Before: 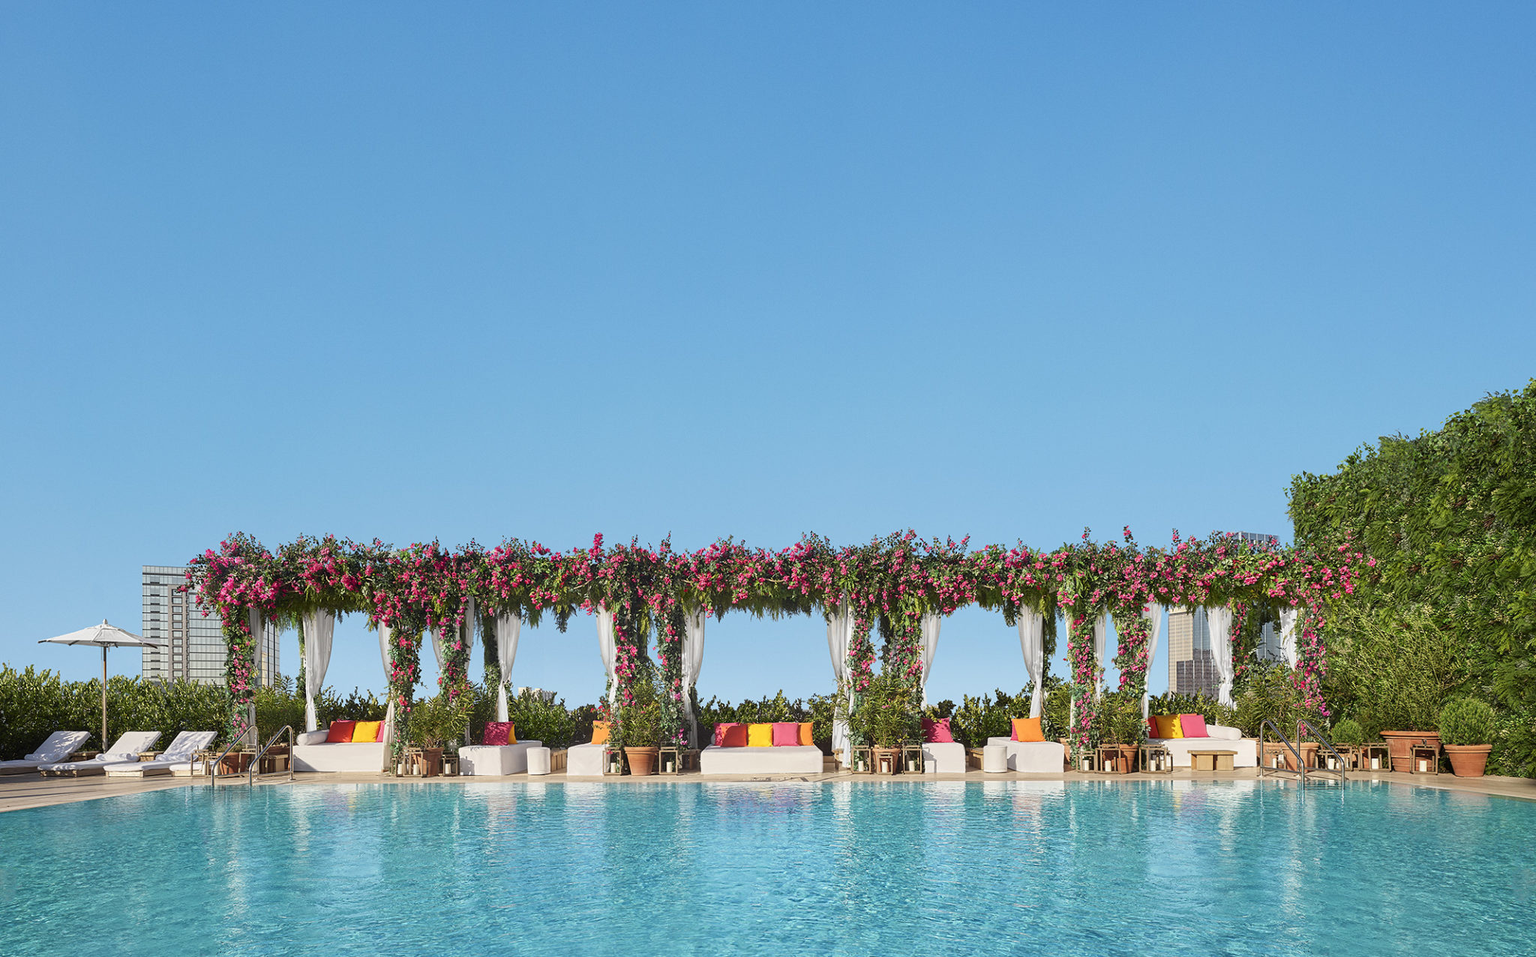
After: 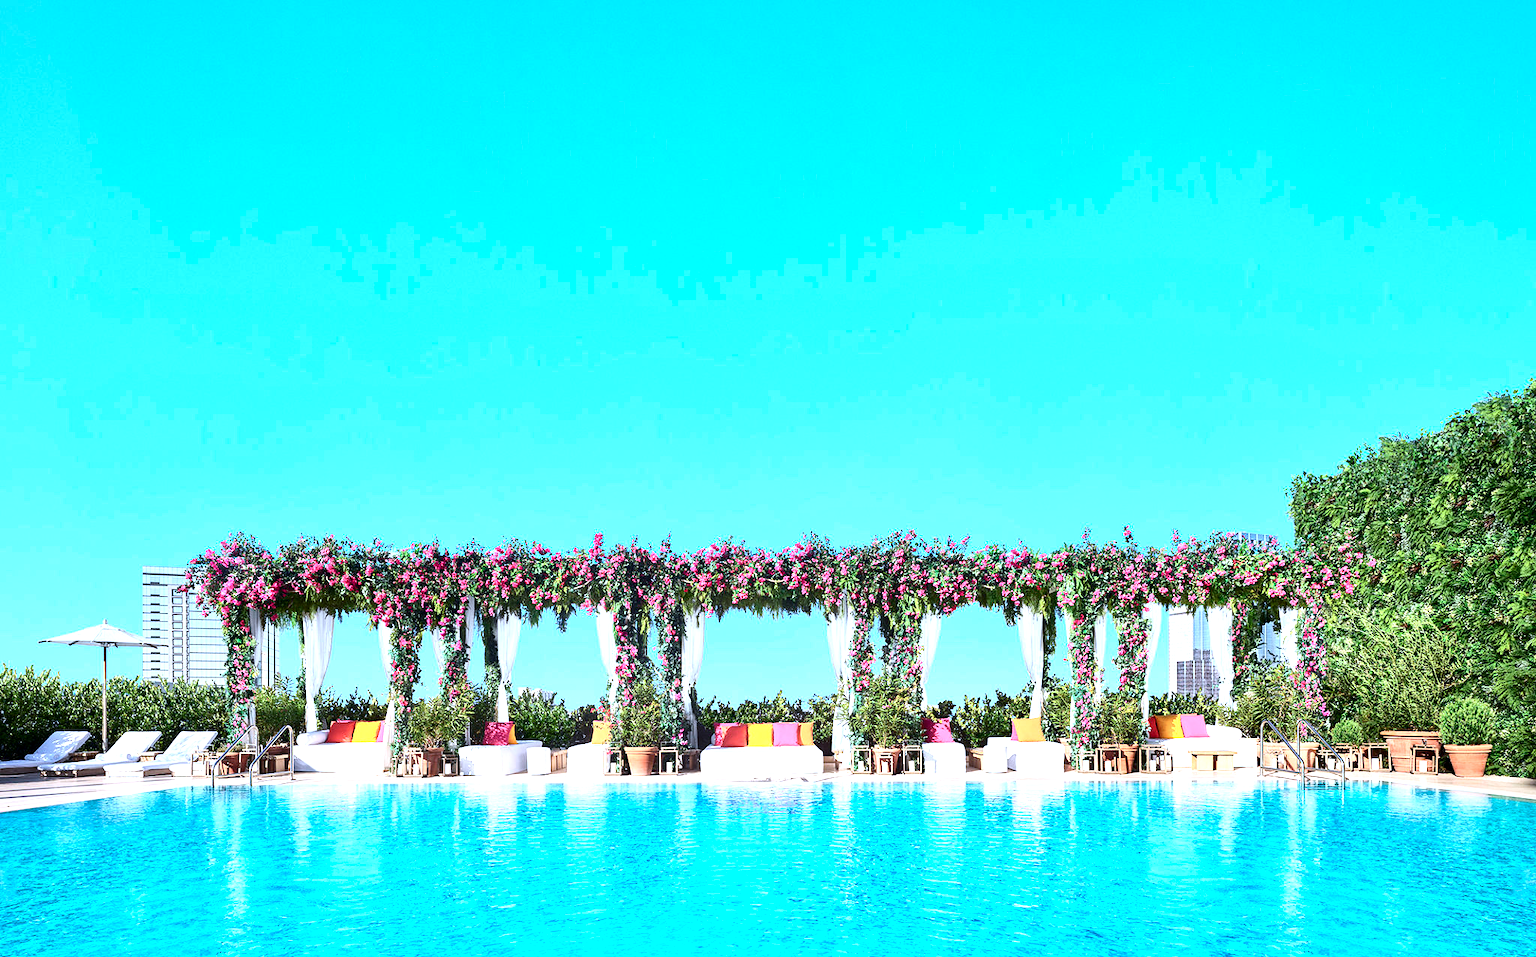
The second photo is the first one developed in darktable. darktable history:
contrast brightness saturation: contrast 0.28
color calibration: illuminant custom, x 0.39, y 0.392, temperature 3856.94 K
white balance: emerald 1
exposure: black level correction 0, exposure 1.1 EV, compensate exposure bias true, compensate highlight preservation false
local contrast: mode bilateral grid, contrast 25, coarseness 60, detail 151%, midtone range 0.2
